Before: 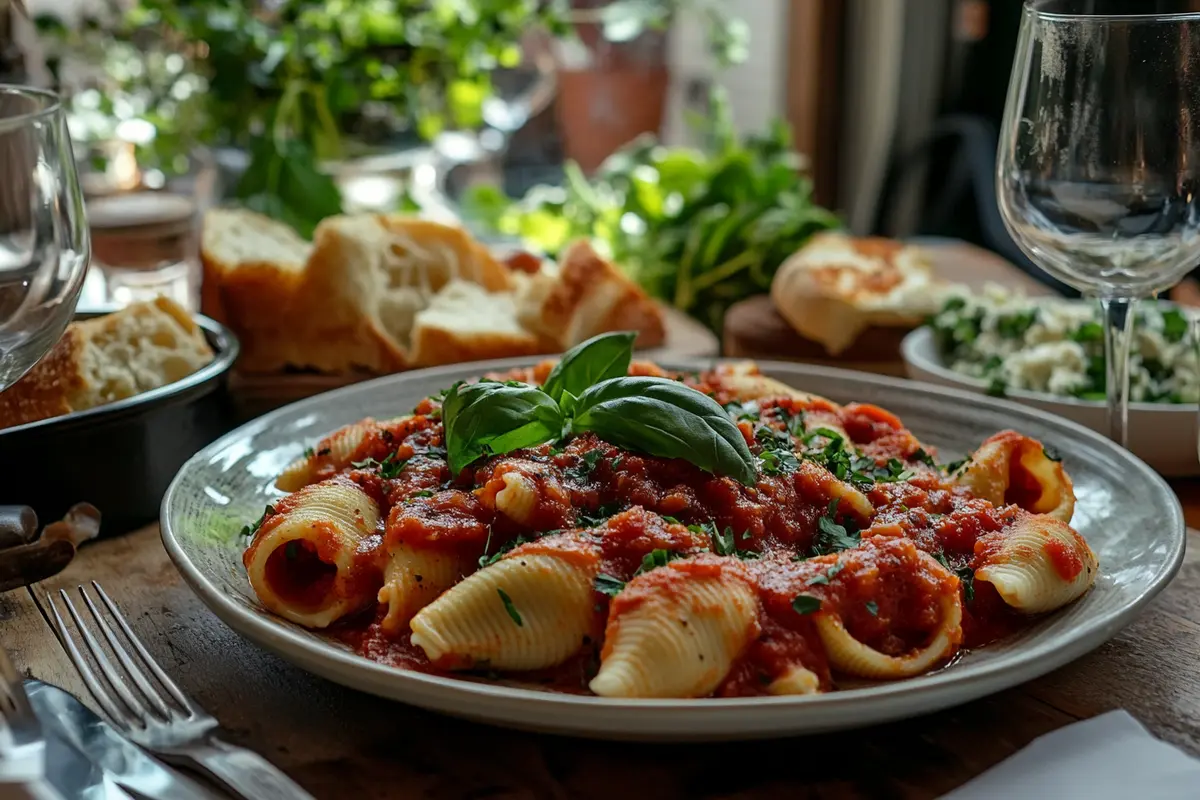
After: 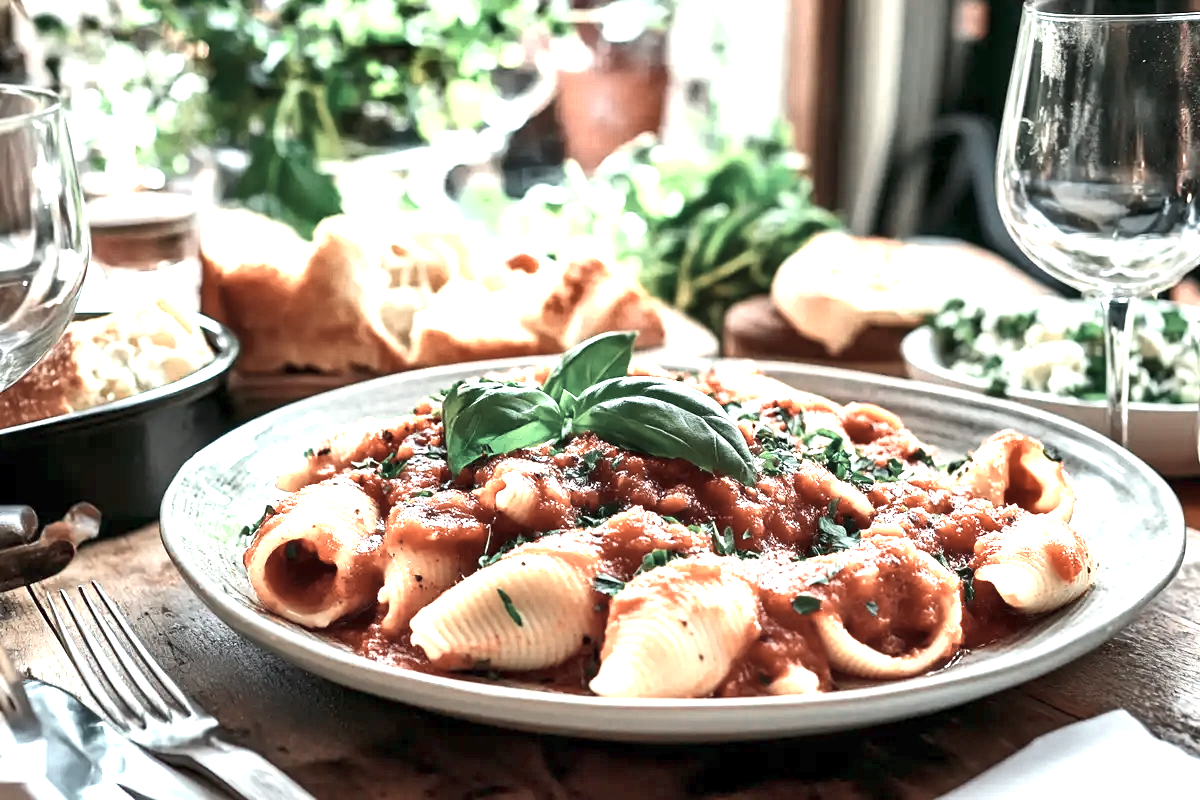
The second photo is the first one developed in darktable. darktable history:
color zones: curves: ch0 [(0.018, 0.548) (0.197, 0.654) (0.425, 0.447) (0.605, 0.658) (0.732, 0.579)]; ch1 [(0.105, 0.531) (0.224, 0.531) (0.386, 0.39) (0.618, 0.456) (0.732, 0.456) (0.956, 0.421)]; ch2 [(0.039, 0.583) (0.215, 0.465) (0.399, 0.544) (0.465, 0.548) (0.614, 0.447) (0.724, 0.43) (0.882, 0.623) (0.956, 0.632)]
exposure: exposure 2.207 EV, compensate highlight preservation false
color contrast: blue-yellow contrast 0.7
shadows and highlights: shadows 49, highlights -41, soften with gaussian
contrast brightness saturation: contrast 0.1, saturation -0.3
